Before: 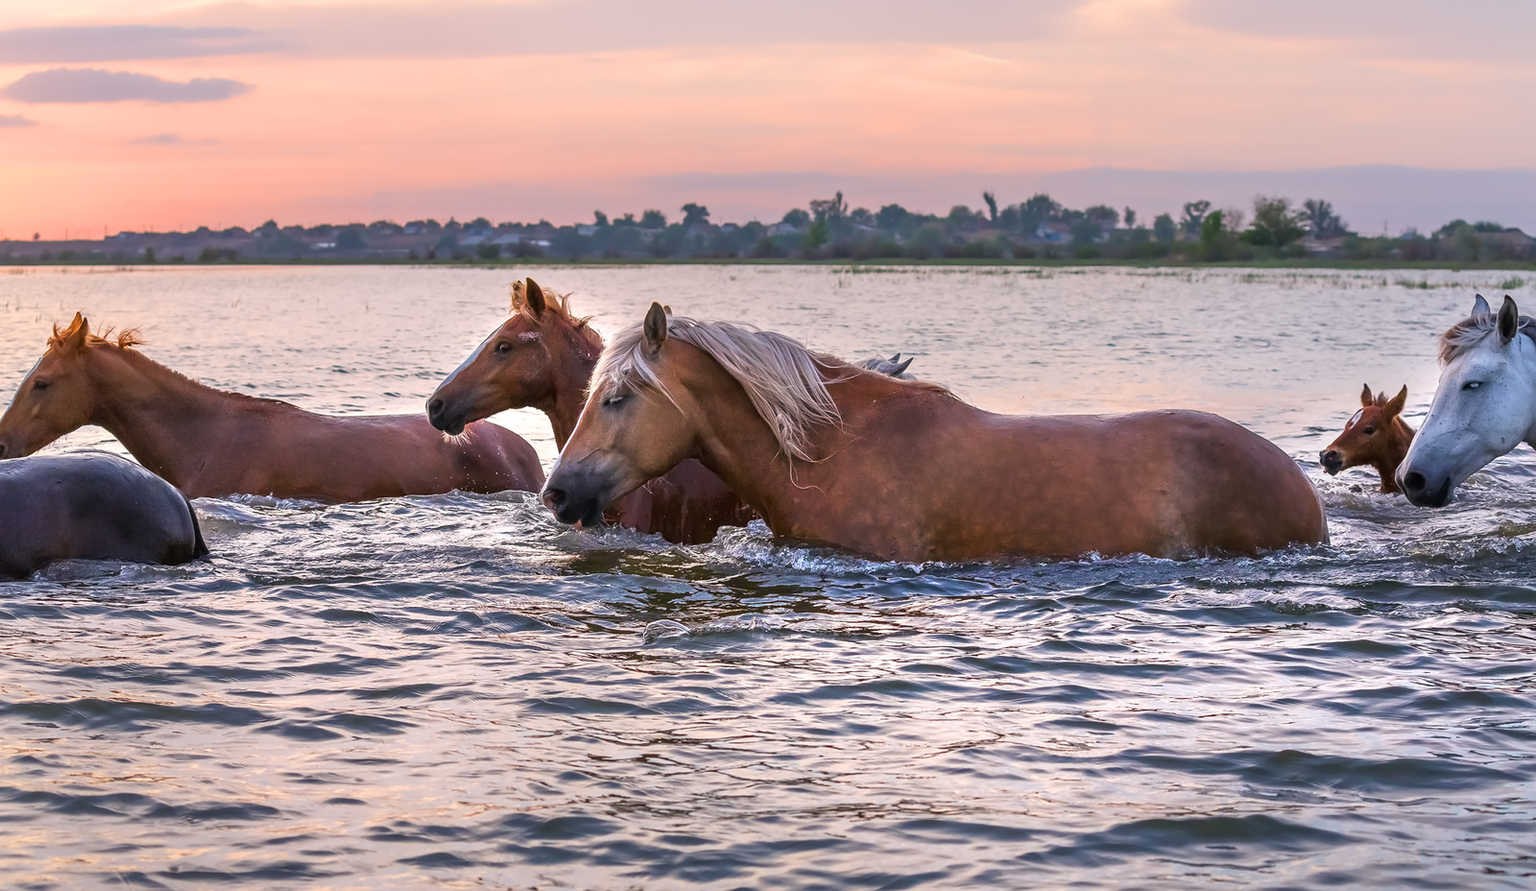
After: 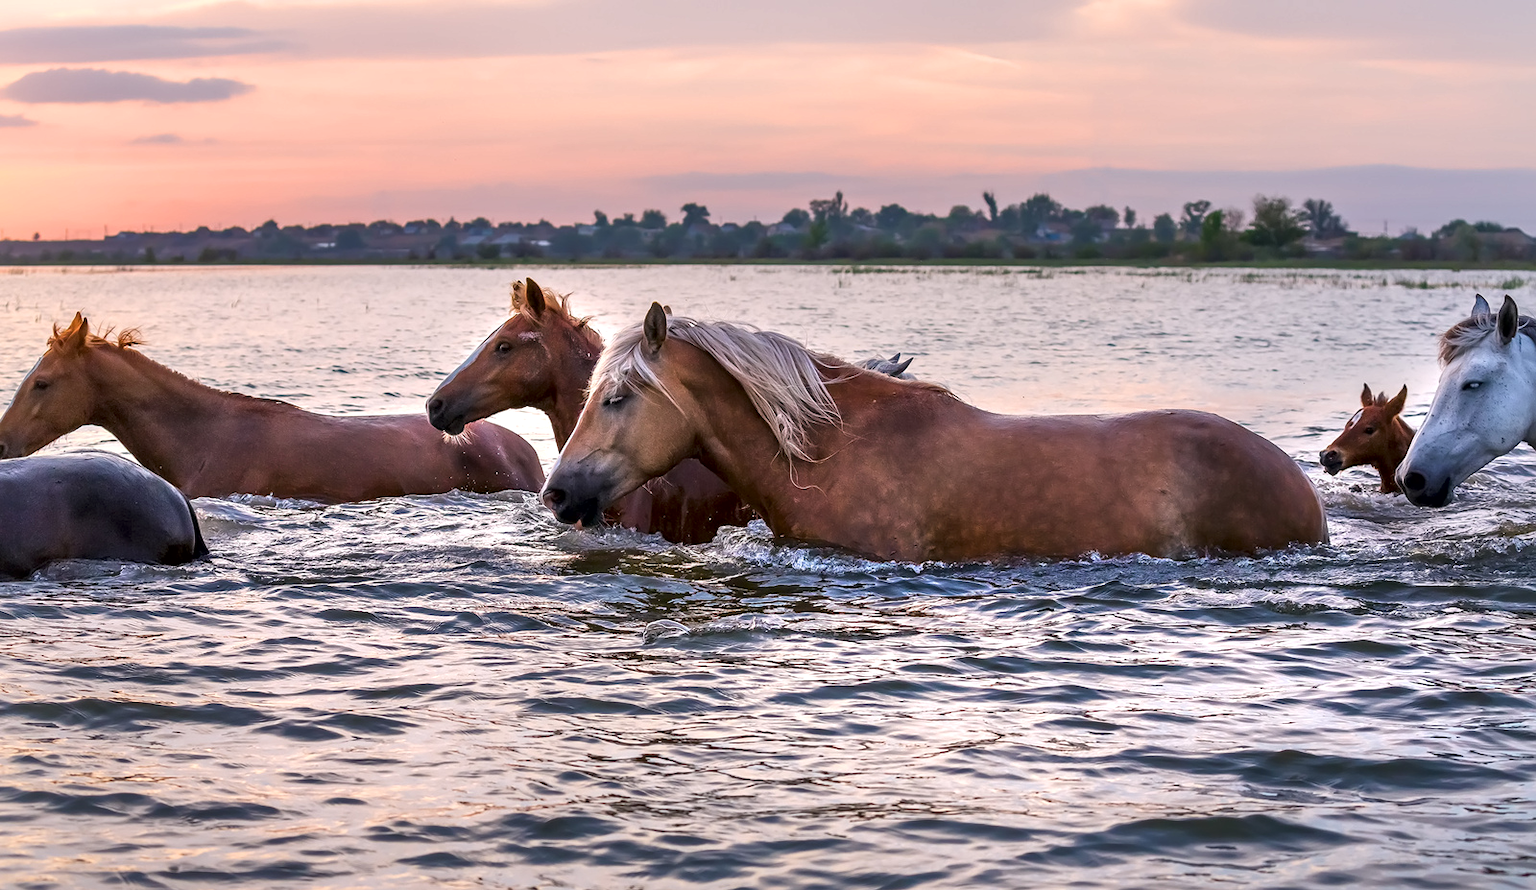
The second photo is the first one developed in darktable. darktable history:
color correction: highlights a* 0.071, highlights b* -0.485
local contrast: mode bilateral grid, contrast 24, coarseness 60, detail 151%, midtone range 0.2
